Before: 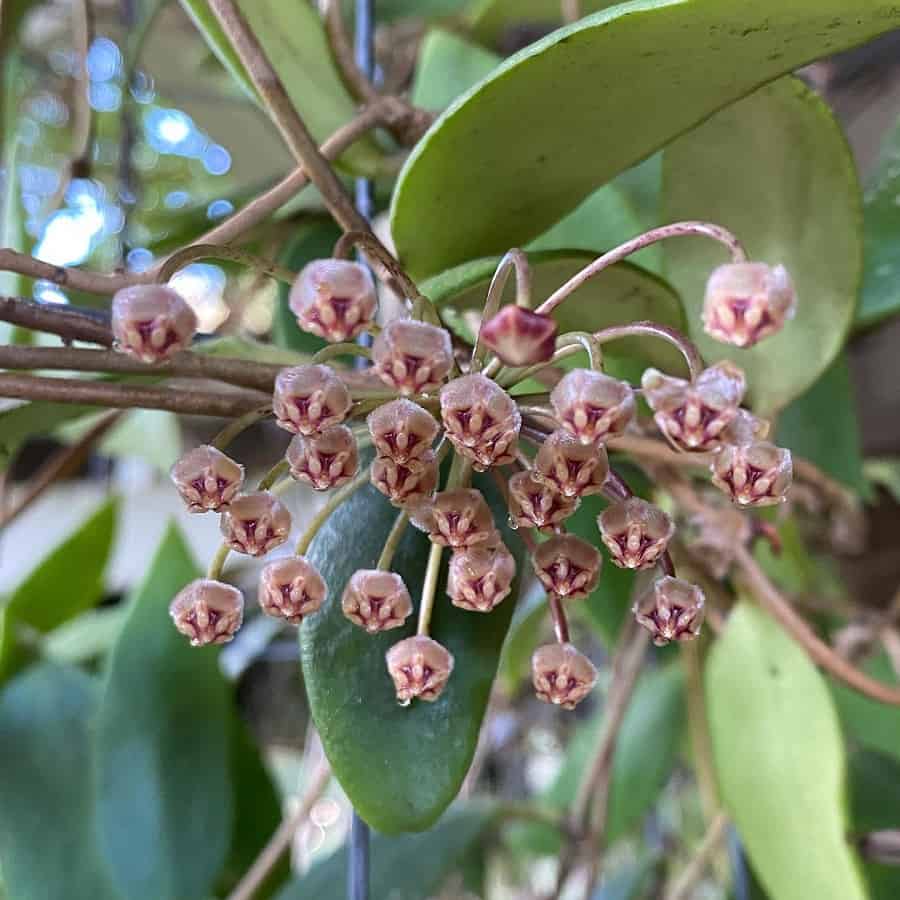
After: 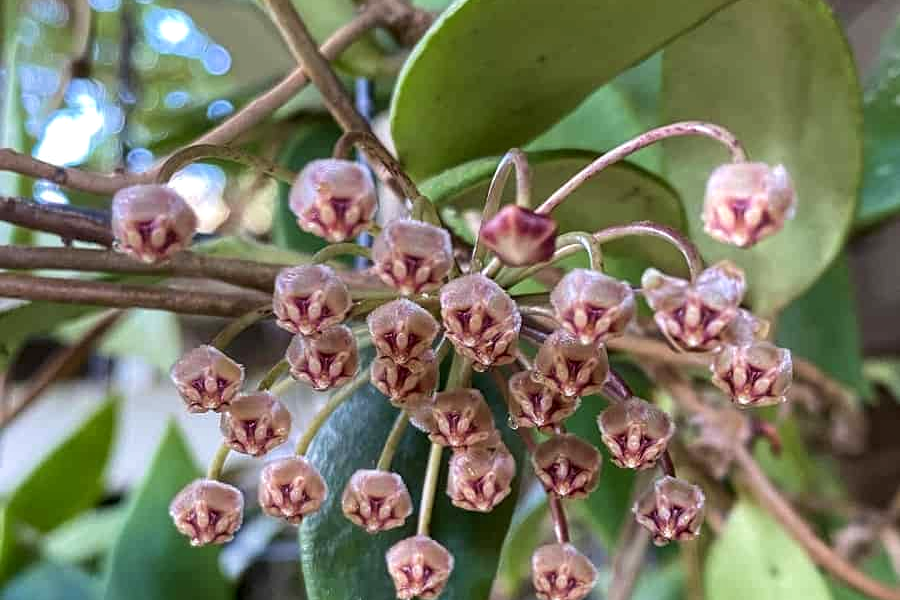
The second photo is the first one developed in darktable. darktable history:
velvia: strength 15%
local contrast: on, module defaults
crop: top 11.166%, bottom 22.168%
